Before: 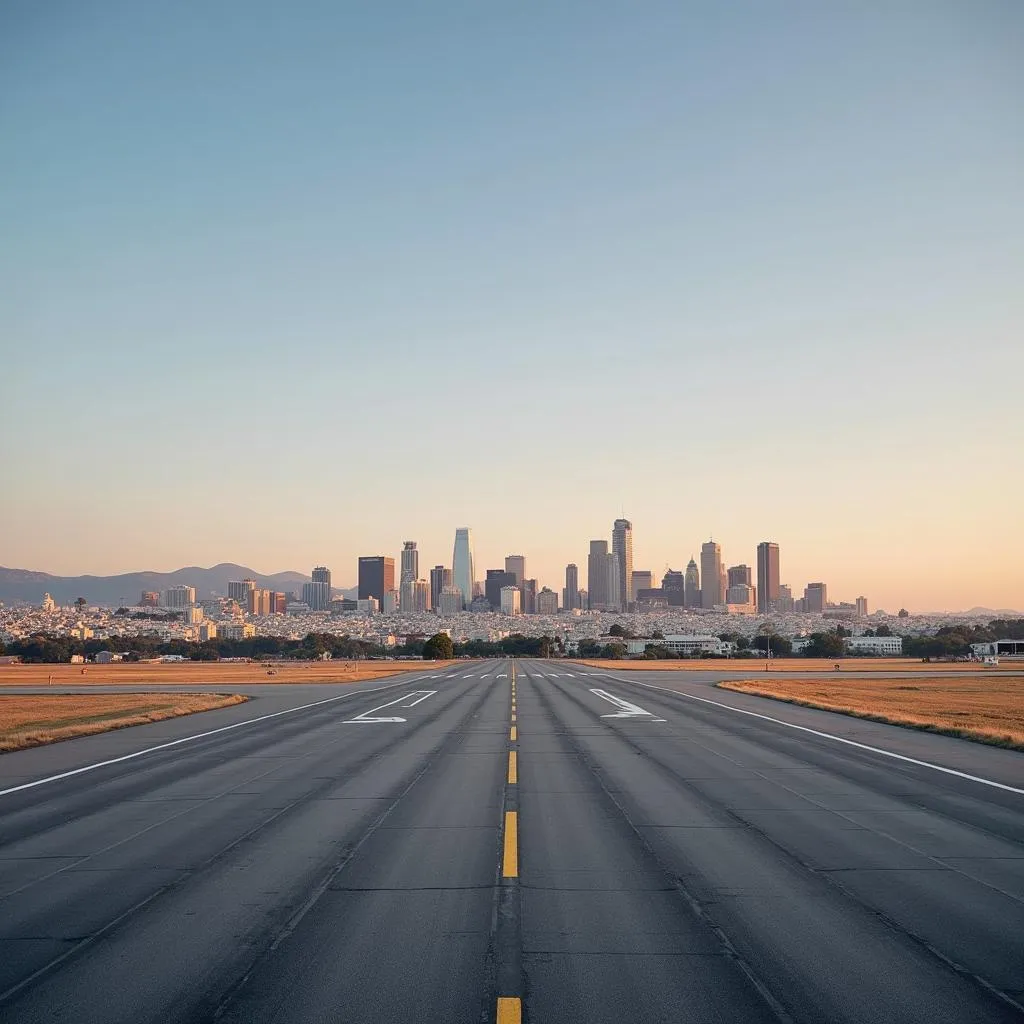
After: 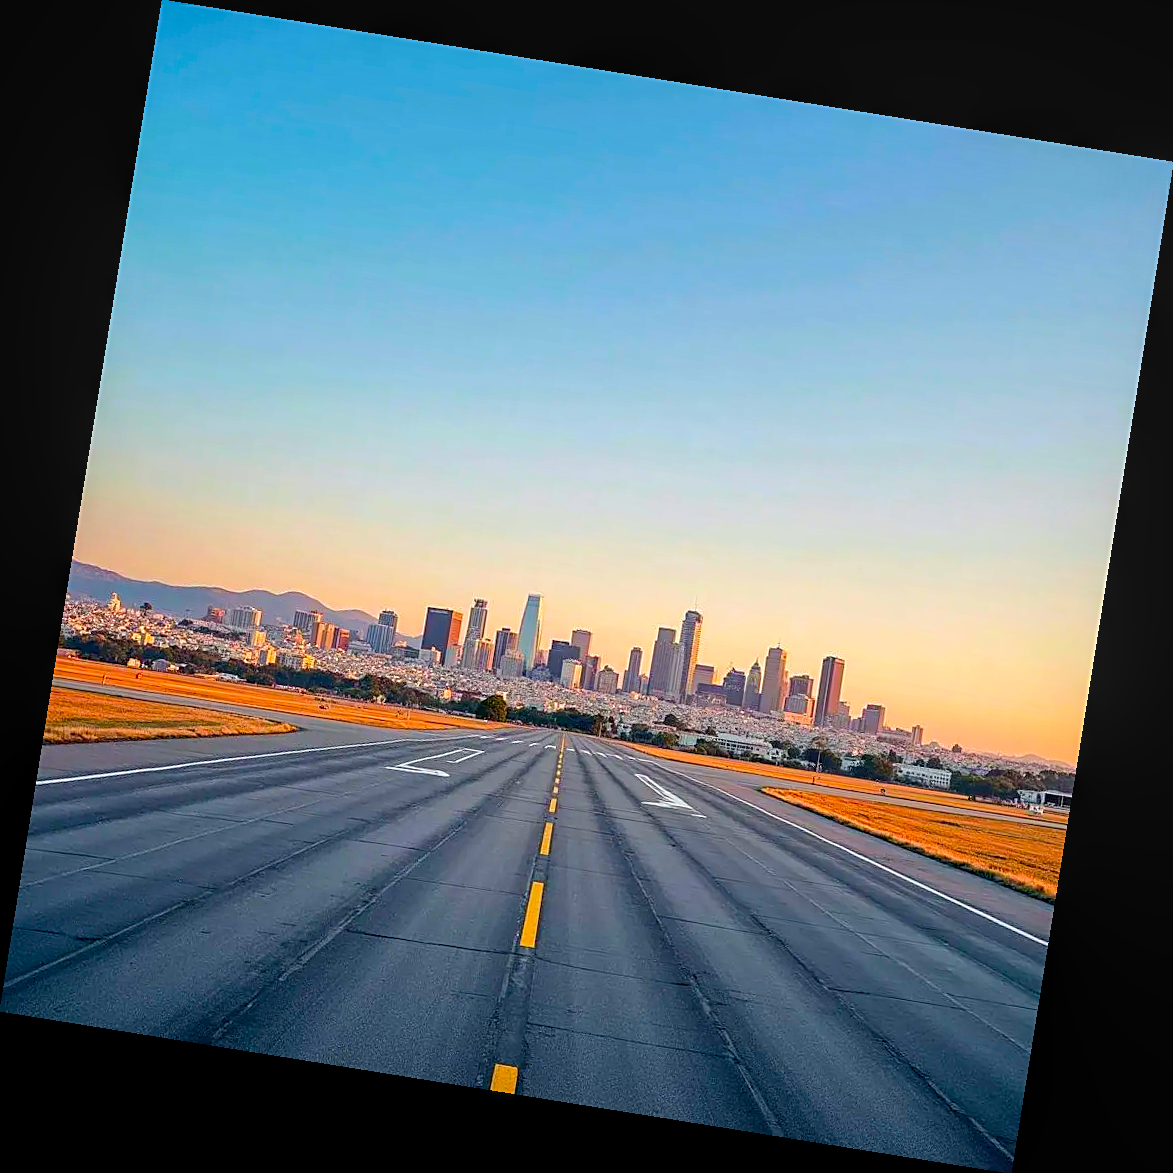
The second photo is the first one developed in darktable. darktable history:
velvia: strength 6%
local contrast: on, module defaults
exposure: exposure 0.236 EV, compensate highlight preservation false
rotate and perspective: rotation 9.12°, automatic cropping off
sharpen: on, module defaults
color balance rgb: perceptual saturation grading › global saturation 25%, perceptual brilliance grading › mid-tones 10%, perceptual brilliance grading › shadows 15%, global vibrance 20%
haze removal: adaptive false
contrast brightness saturation: contrast 0.09, saturation 0.28
